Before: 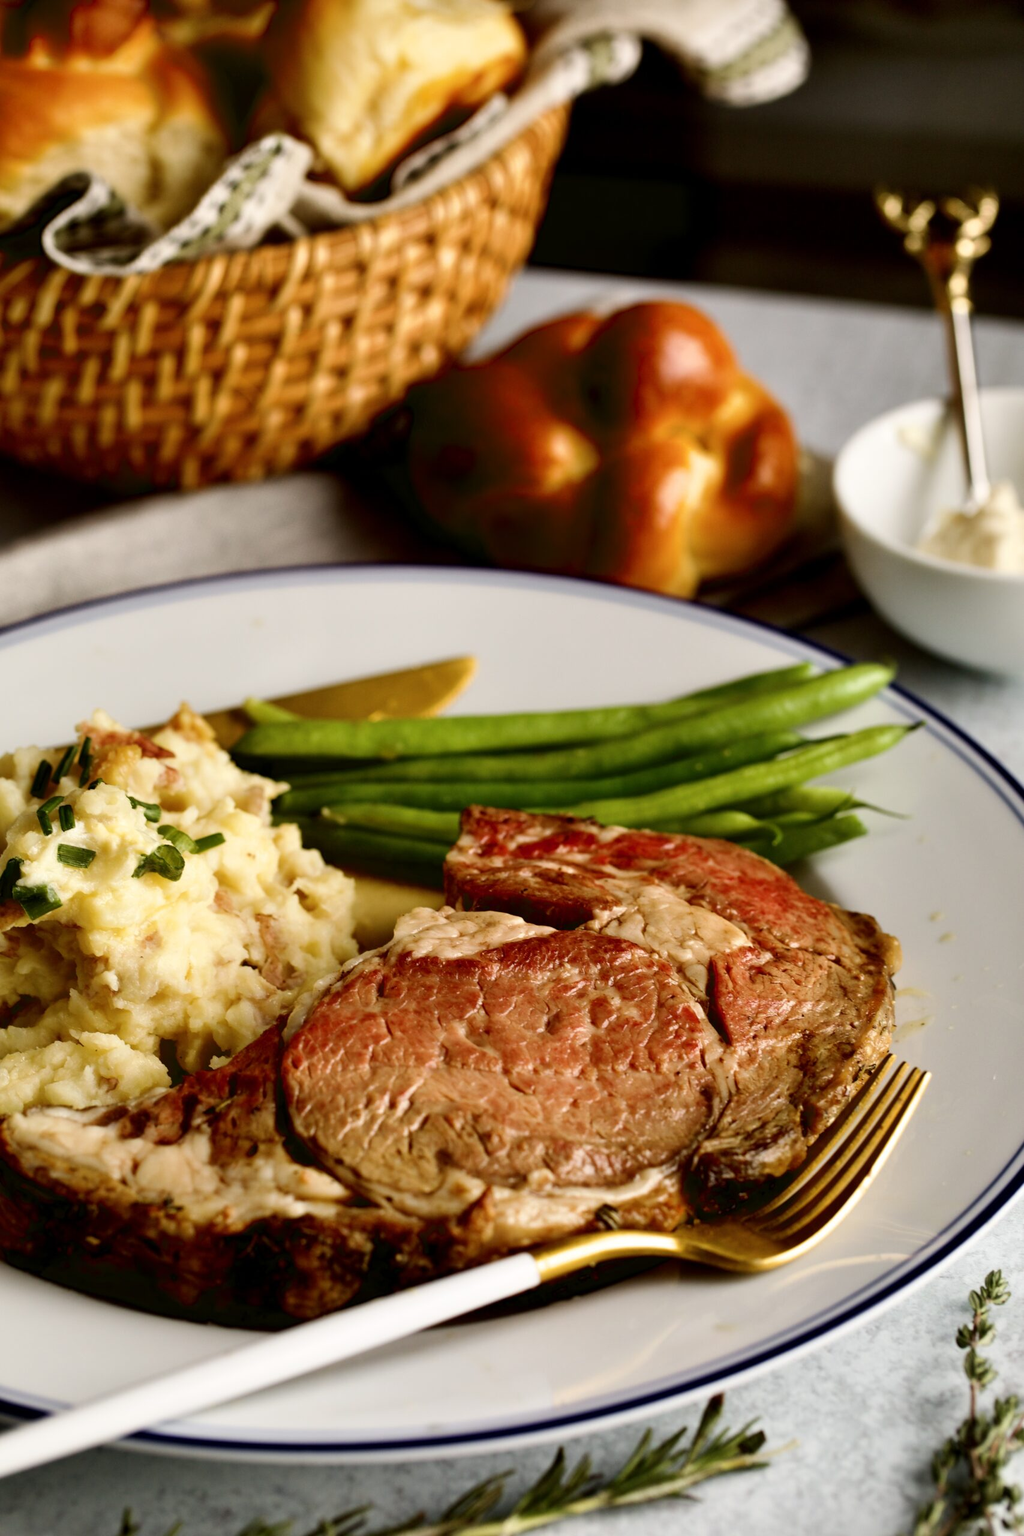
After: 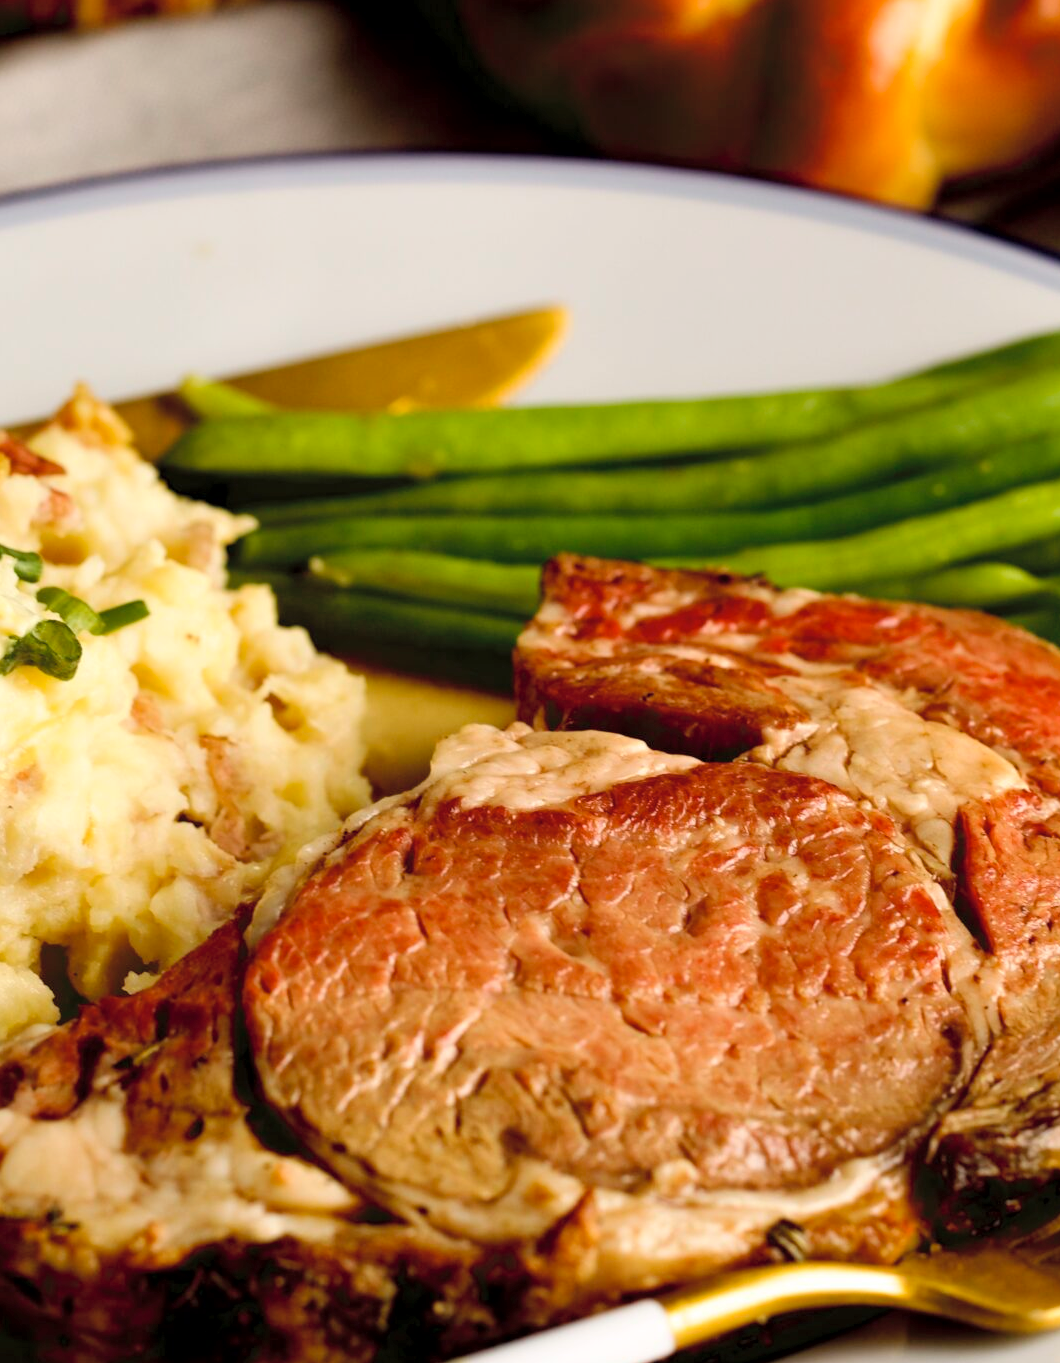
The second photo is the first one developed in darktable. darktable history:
contrast brightness saturation: brightness 0.143
crop: left 13.257%, top 30.81%, right 24.626%, bottom 15.933%
exposure: black level correction 0.001, compensate highlight preservation false
